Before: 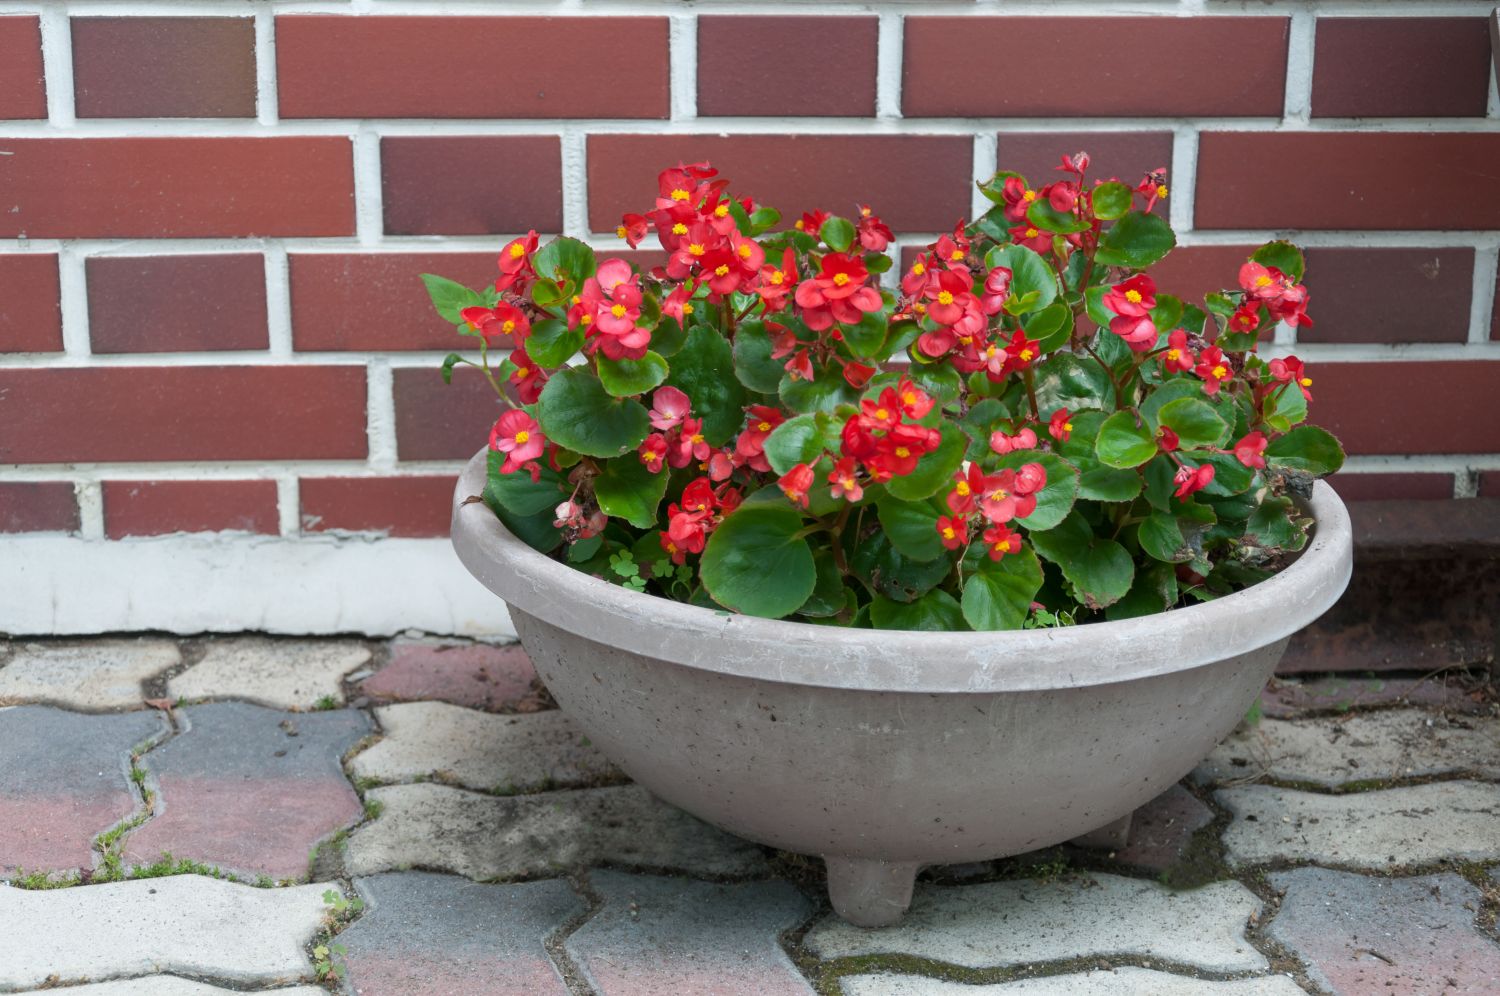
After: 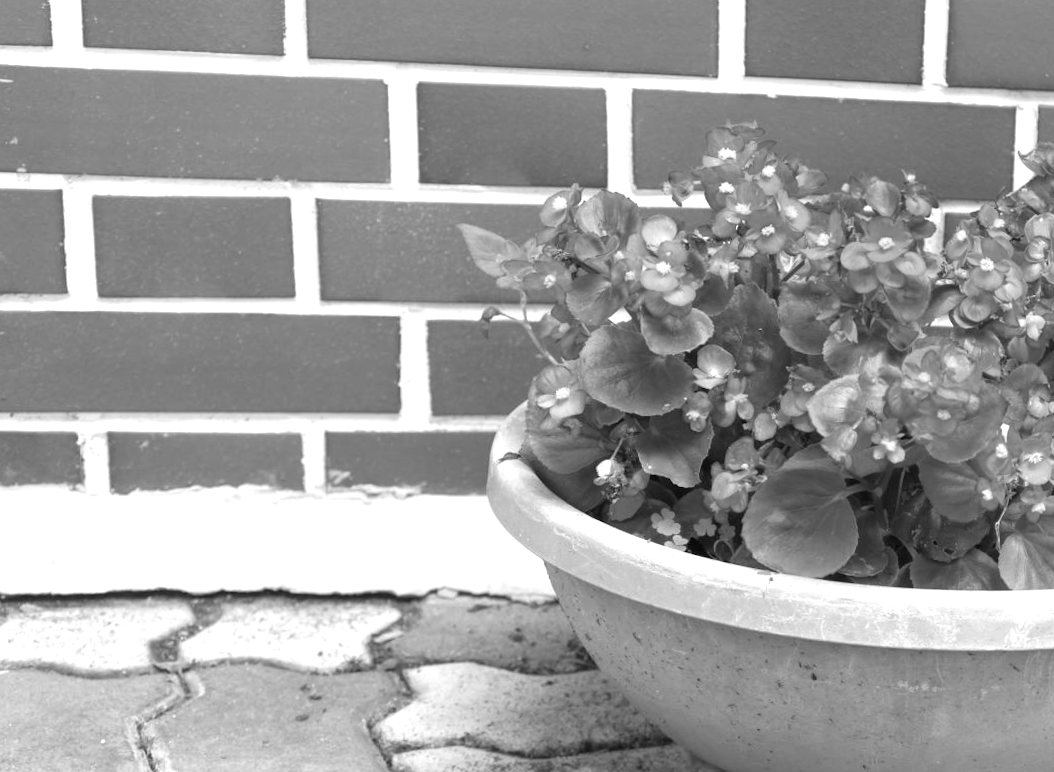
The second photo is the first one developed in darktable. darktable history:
crop: right 28.885%, bottom 16.626%
exposure: black level correction 0, exposure 0.9 EV, compensate highlight preservation false
rotate and perspective: rotation 0.679°, lens shift (horizontal) 0.136, crop left 0.009, crop right 0.991, crop top 0.078, crop bottom 0.95
monochrome: a -3.63, b -0.465
